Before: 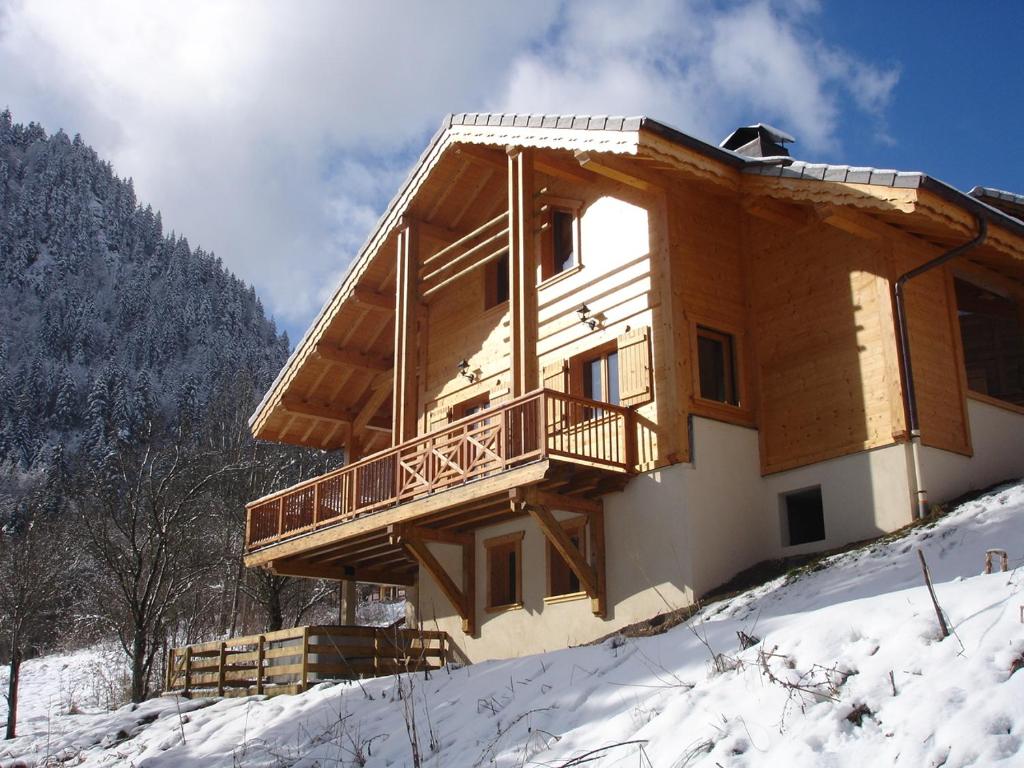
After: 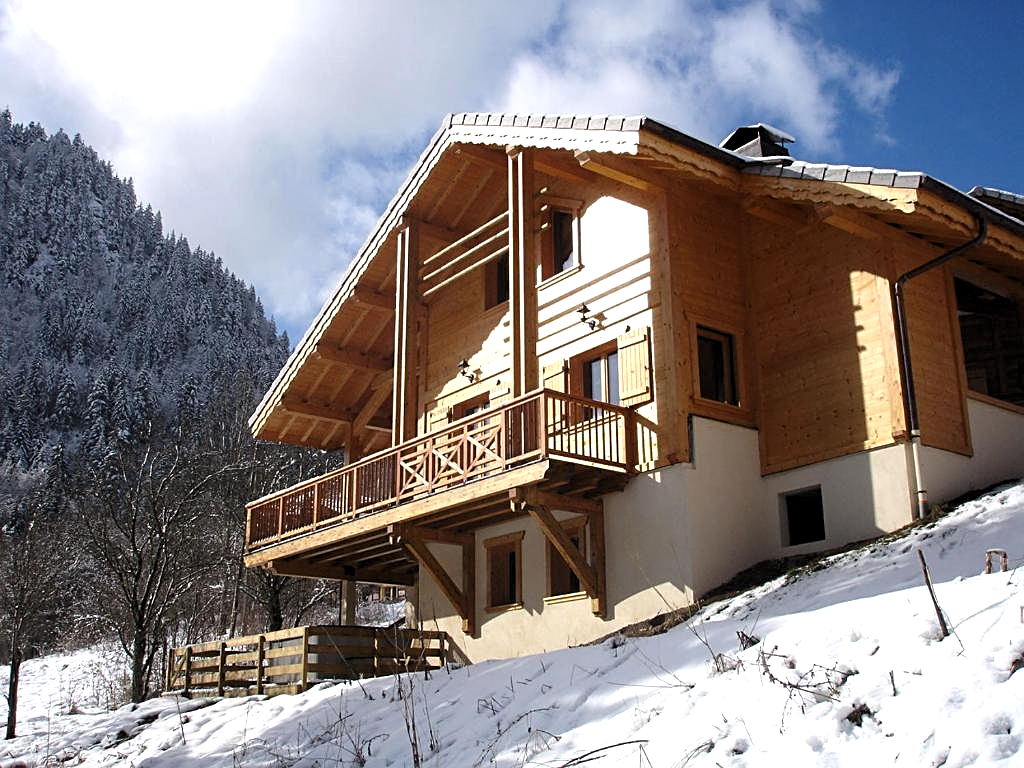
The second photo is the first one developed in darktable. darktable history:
sharpen: on, module defaults
levels: levels [0.055, 0.477, 0.9]
